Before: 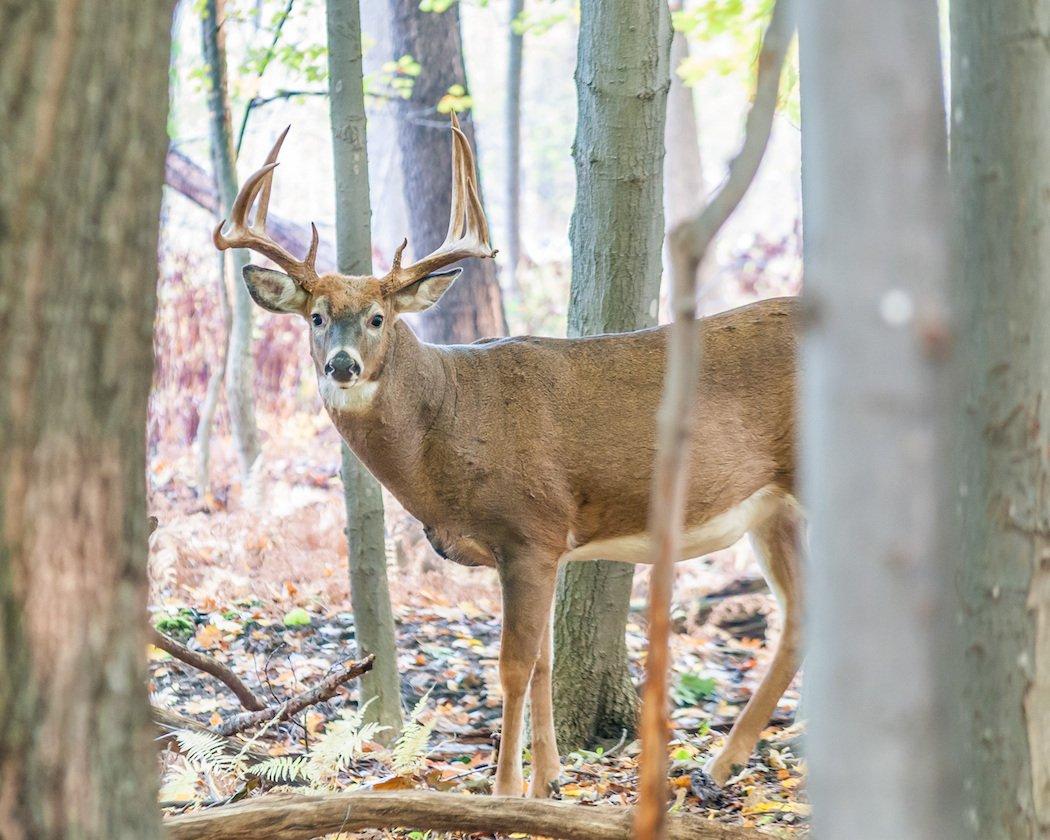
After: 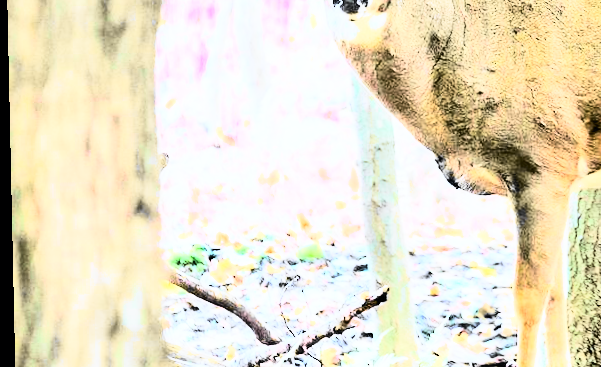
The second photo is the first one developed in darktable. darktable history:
crop: top 44.483%, right 43.593%, bottom 12.892%
tone curve: curves: ch0 [(0, 0) (0.071, 0.047) (0.266, 0.26) (0.483, 0.554) (0.753, 0.811) (1, 0.983)]; ch1 [(0, 0) (0.346, 0.307) (0.408, 0.387) (0.463, 0.465) (0.482, 0.493) (0.502, 0.499) (0.517, 0.502) (0.55, 0.548) (0.597, 0.61) (0.651, 0.698) (1, 1)]; ch2 [(0, 0) (0.346, 0.34) (0.434, 0.46) (0.485, 0.494) (0.5, 0.498) (0.517, 0.506) (0.526, 0.545) (0.583, 0.61) (0.625, 0.659) (1, 1)], color space Lab, independent channels, preserve colors none
tone equalizer: -8 EV -1.08 EV, -7 EV -1.01 EV, -6 EV -0.867 EV, -5 EV -0.578 EV, -3 EV 0.578 EV, -2 EV 0.867 EV, -1 EV 1.01 EV, +0 EV 1.08 EV, edges refinement/feathering 500, mask exposure compensation -1.57 EV, preserve details no
exposure: black level correction 0.001, exposure 0.191 EV, compensate highlight preservation false
rgb curve: curves: ch0 [(0, 0) (0.21, 0.15) (0.24, 0.21) (0.5, 0.75) (0.75, 0.96) (0.89, 0.99) (1, 1)]; ch1 [(0, 0.02) (0.21, 0.13) (0.25, 0.2) (0.5, 0.67) (0.75, 0.9) (0.89, 0.97) (1, 1)]; ch2 [(0, 0.02) (0.21, 0.13) (0.25, 0.2) (0.5, 0.67) (0.75, 0.9) (0.89, 0.97) (1, 1)], compensate middle gray true
rotate and perspective: rotation -1.24°, automatic cropping off
white balance: red 0.954, blue 1.079
